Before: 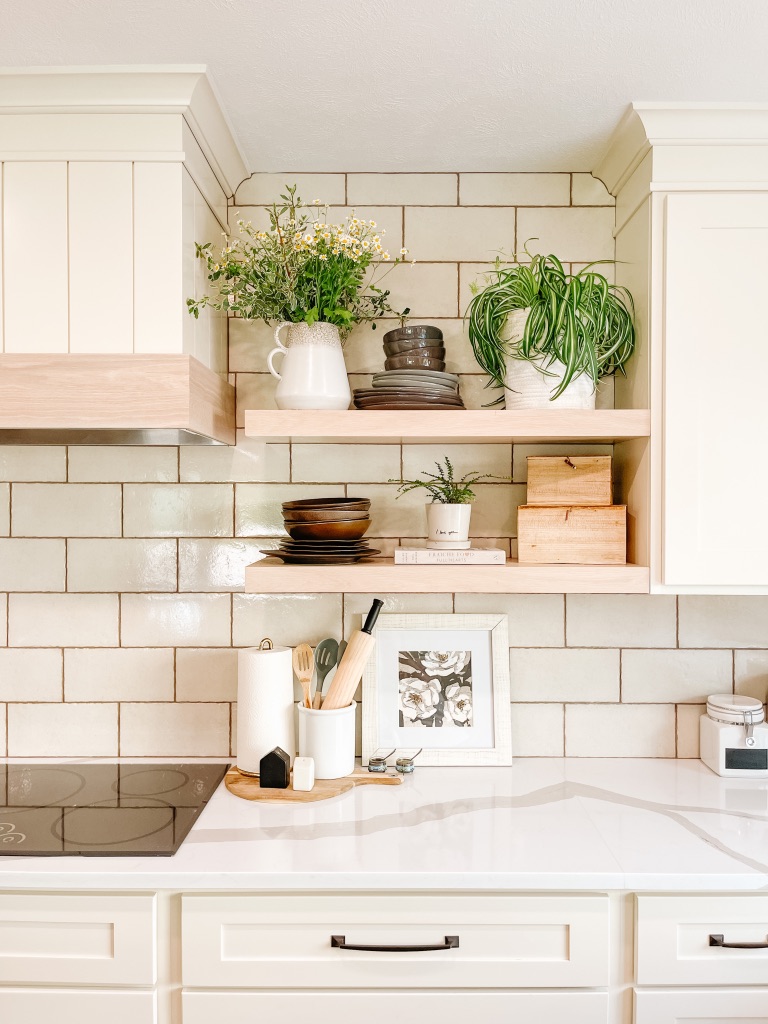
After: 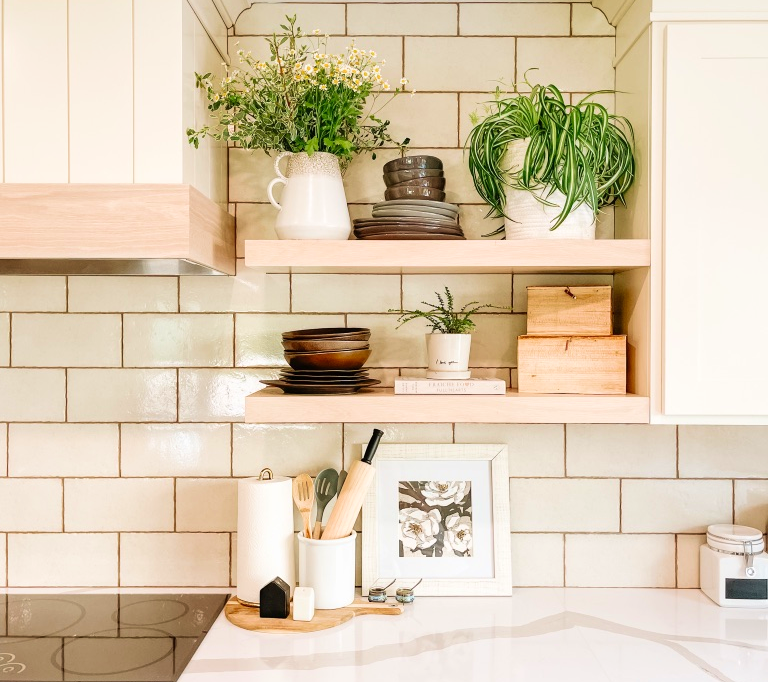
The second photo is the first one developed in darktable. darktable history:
velvia: on, module defaults
contrast brightness saturation: contrast 0.102, brightness 0.03, saturation 0.092
crop: top 16.667%, bottom 16.704%
